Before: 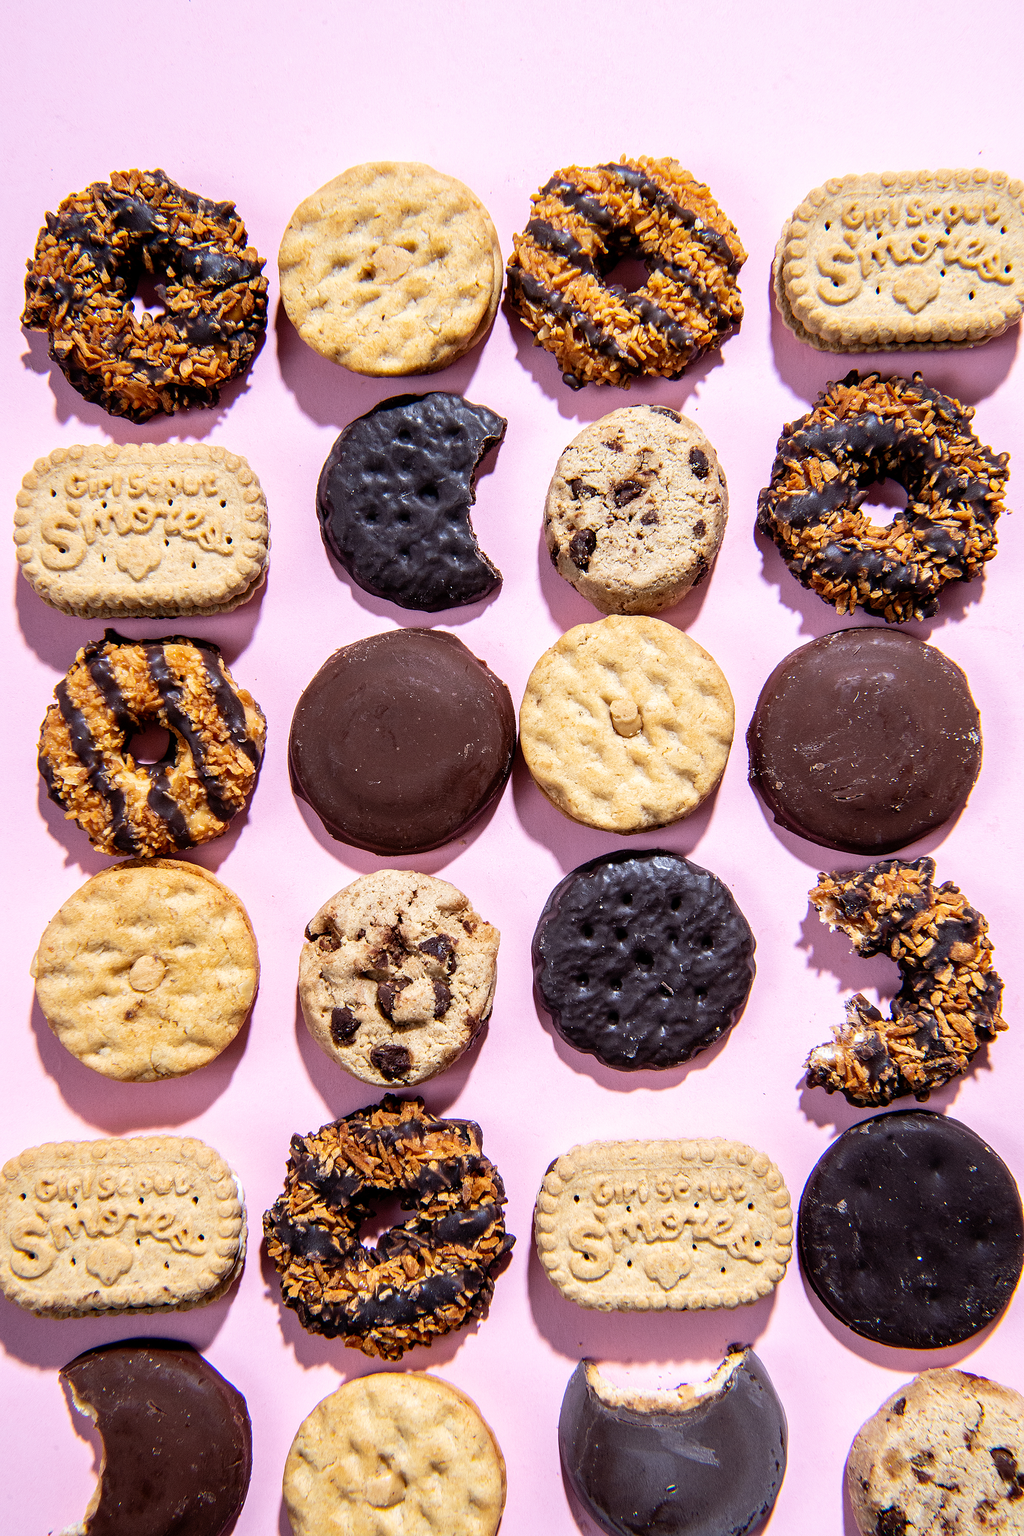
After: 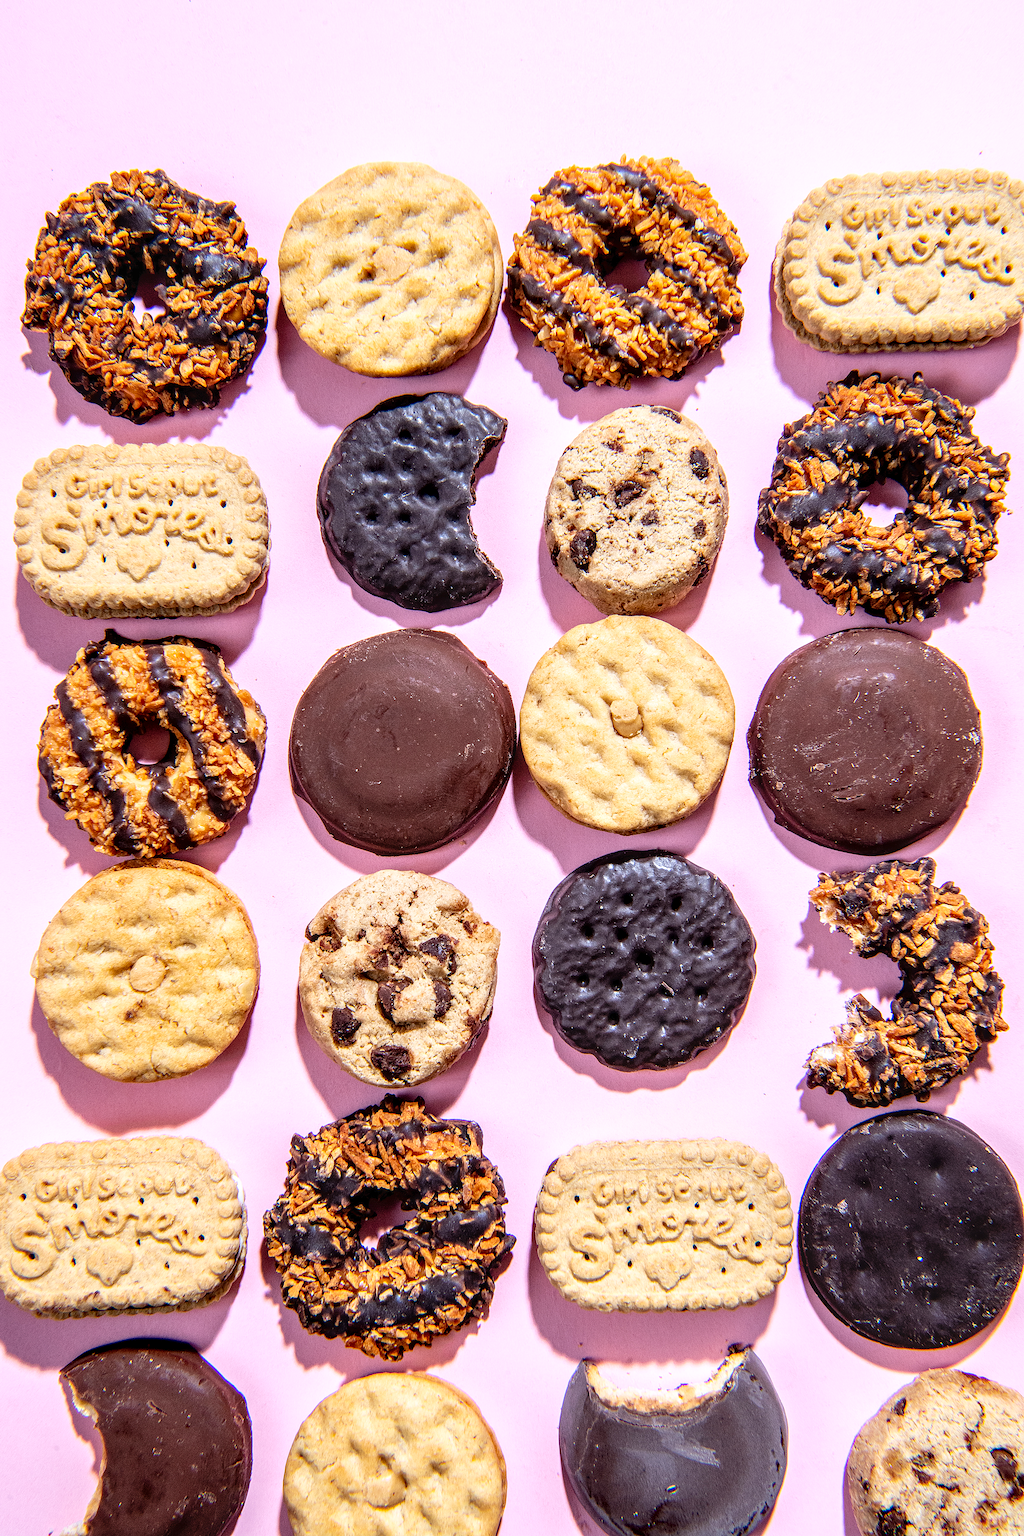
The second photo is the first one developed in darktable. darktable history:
tone curve: curves: ch0 [(0, 0) (0.003, 0.022) (0.011, 0.025) (0.025, 0.032) (0.044, 0.055) (0.069, 0.089) (0.1, 0.133) (0.136, 0.18) (0.177, 0.231) (0.224, 0.291) (0.277, 0.35) (0.335, 0.42) (0.399, 0.496) (0.468, 0.561) (0.543, 0.632) (0.623, 0.706) (0.709, 0.783) (0.801, 0.865) (0.898, 0.947) (1, 1)], color space Lab, linked channels, preserve colors none
local contrast: detail 130%
